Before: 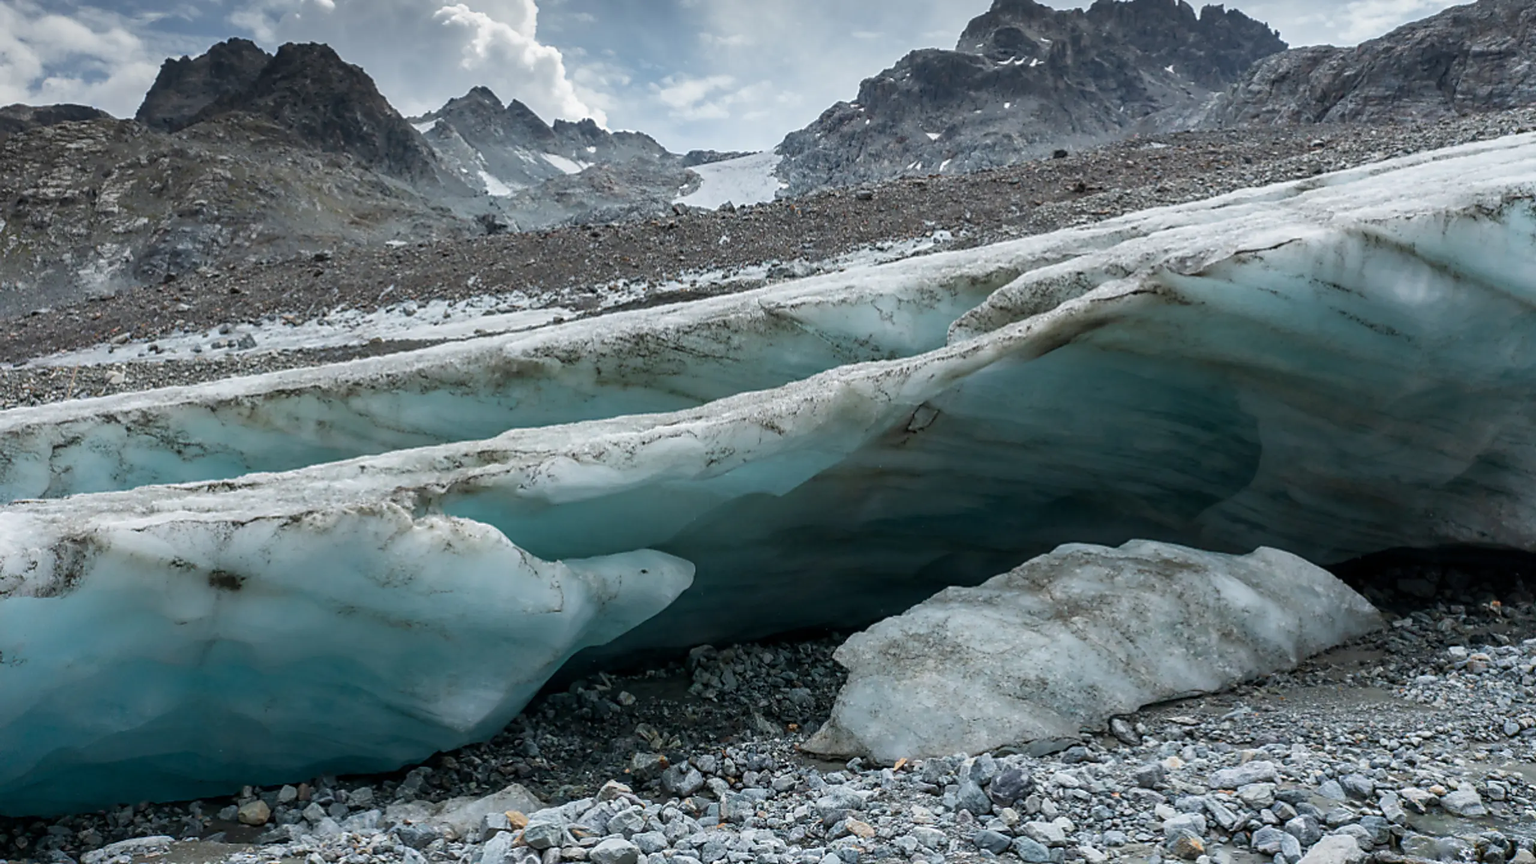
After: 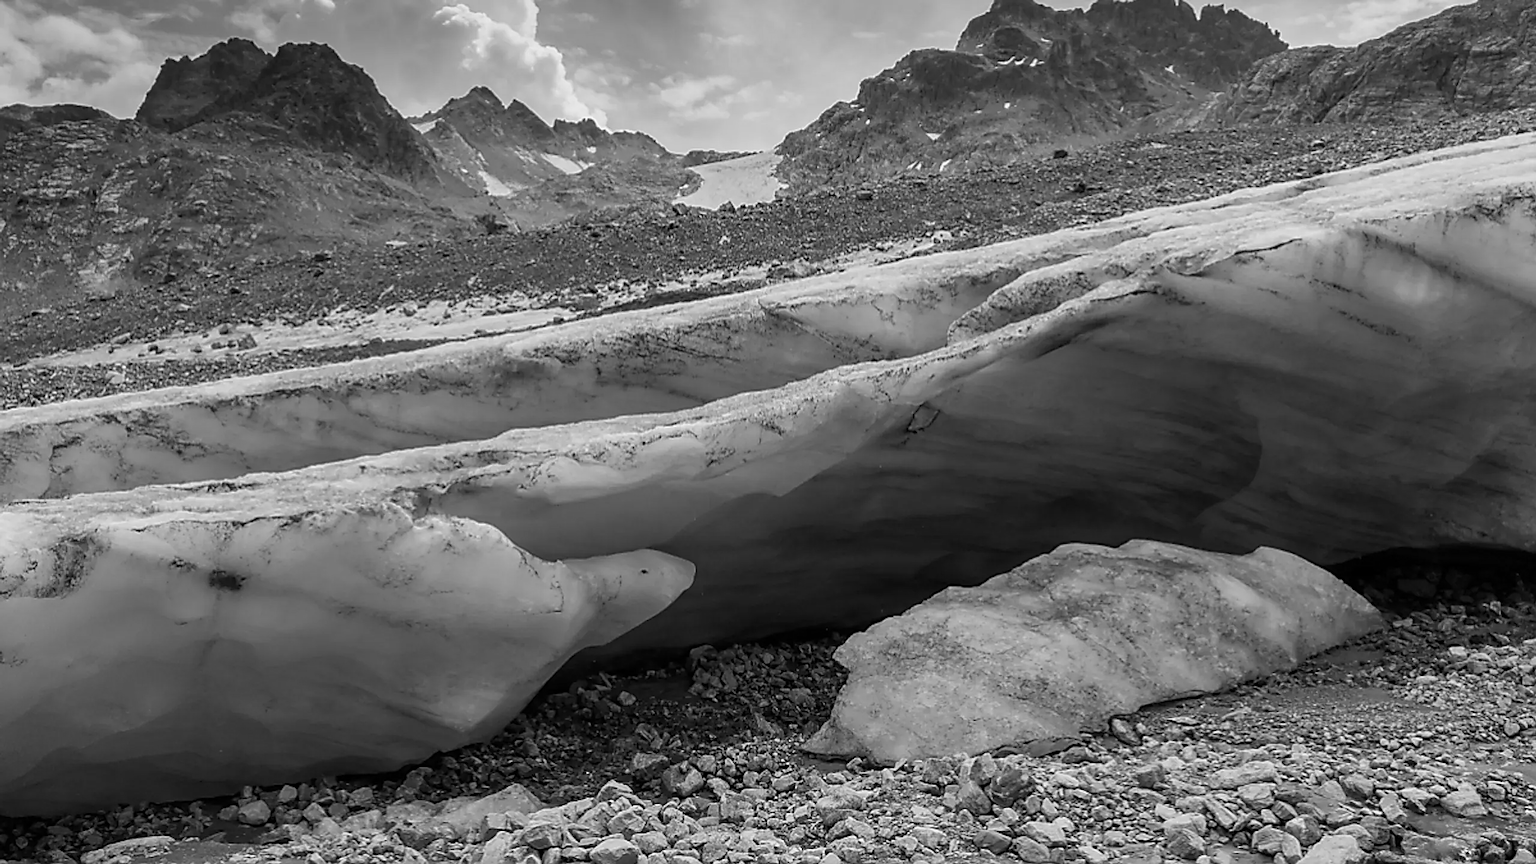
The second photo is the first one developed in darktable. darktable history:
monochrome: a 30.25, b 92.03
sharpen: on, module defaults
